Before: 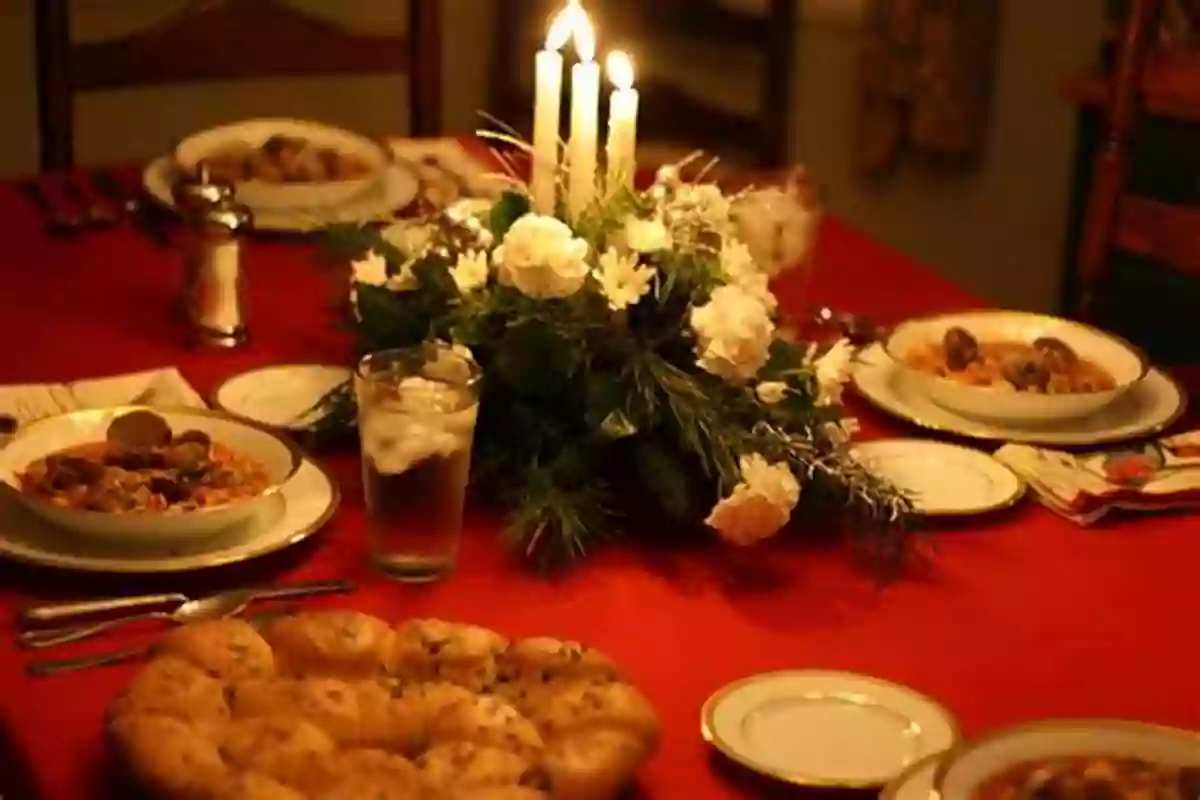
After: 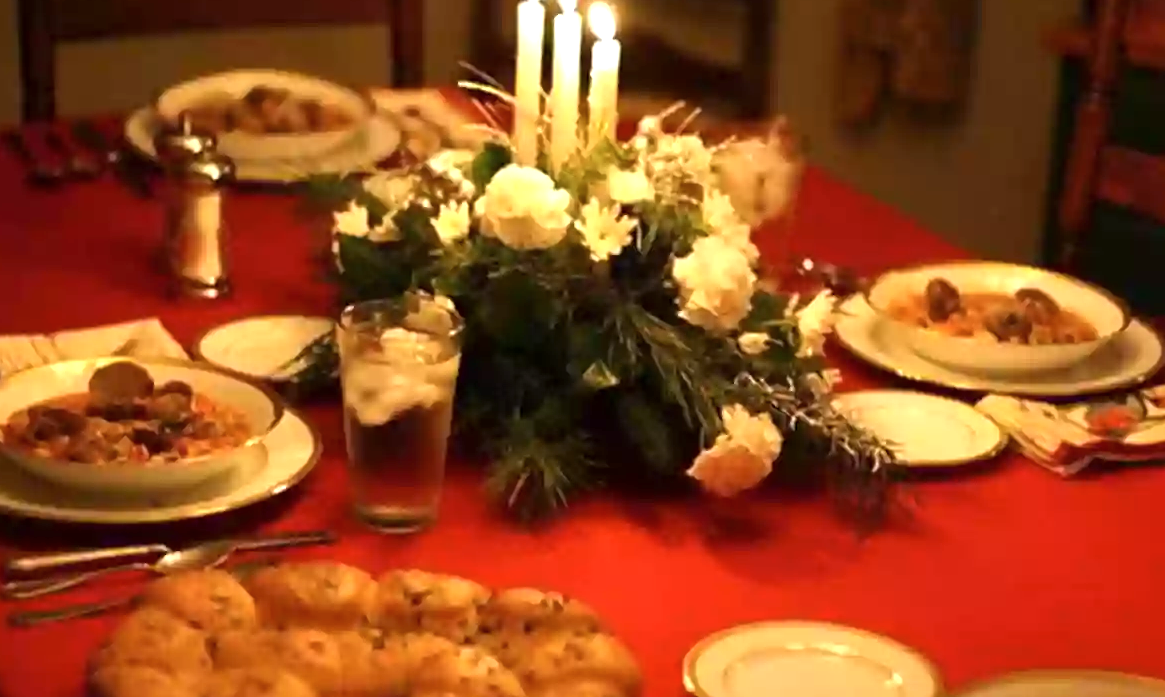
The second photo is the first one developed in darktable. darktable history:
contrast brightness saturation: saturation -0.05
crop: left 1.507%, top 6.147%, right 1.379%, bottom 6.637%
exposure: exposure 0.6 EV, compensate highlight preservation false
